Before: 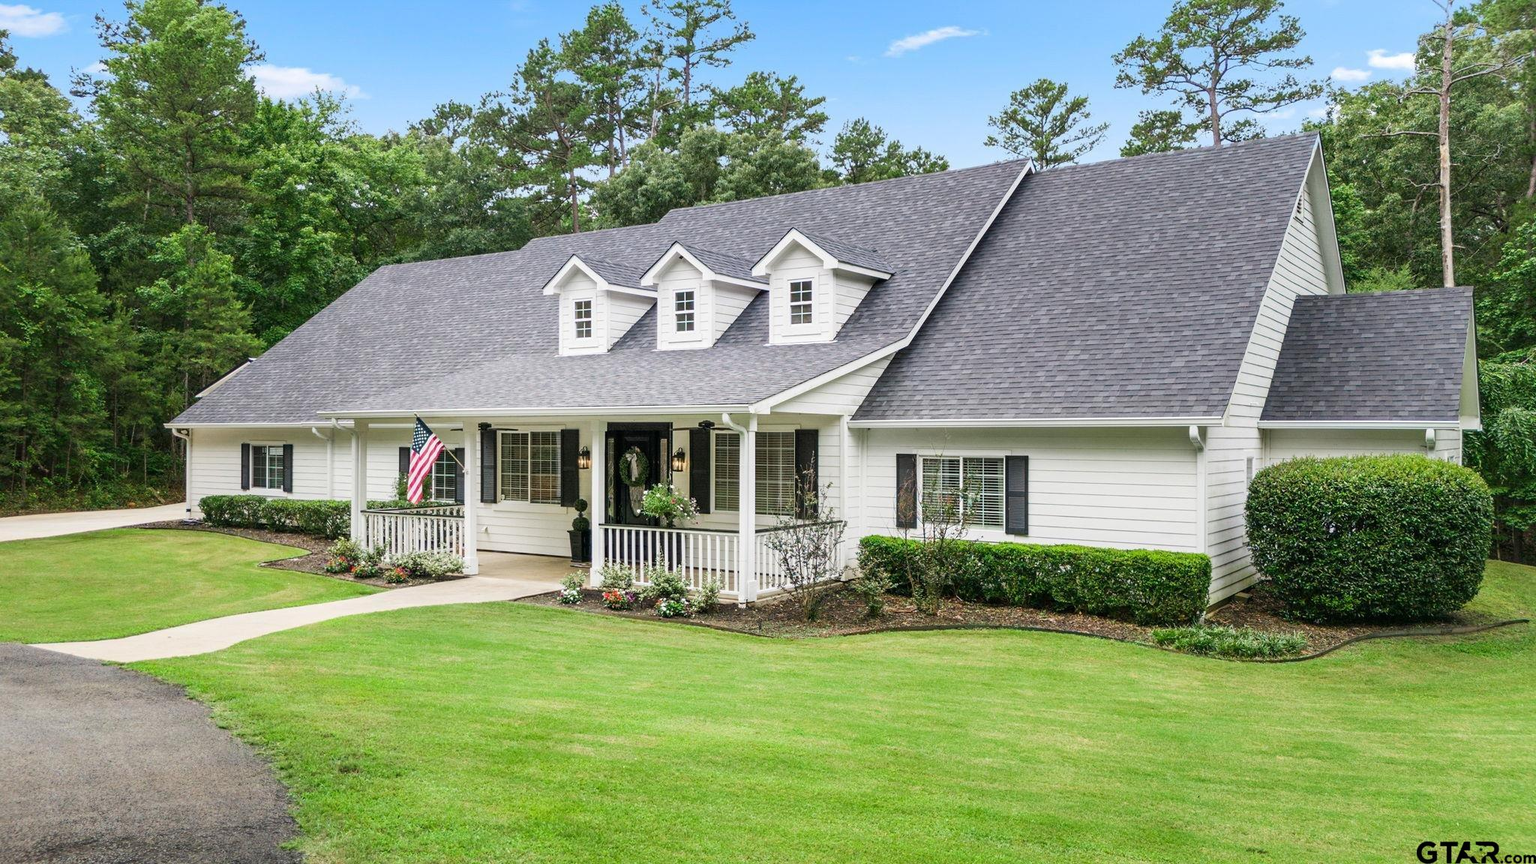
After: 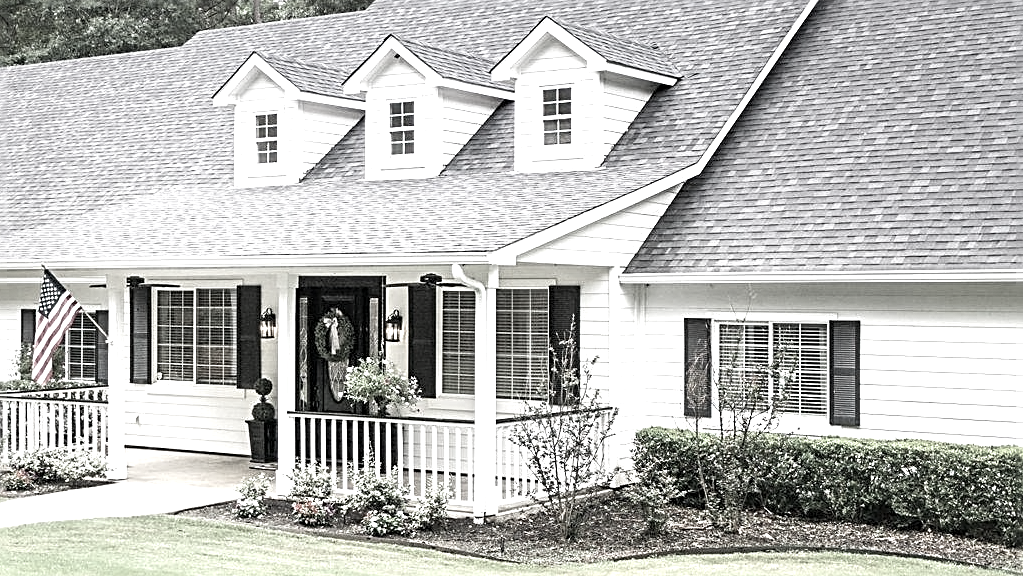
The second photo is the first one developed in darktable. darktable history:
exposure: black level correction 0, exposure 0.9 EV, compensate exposure bias true, compensate highlight preservation false
sharpen: radius 2.676, amount 0.669
color correction: saturation 0.2
crop: left 25%, top 25%, right 25%, bottom 25%
